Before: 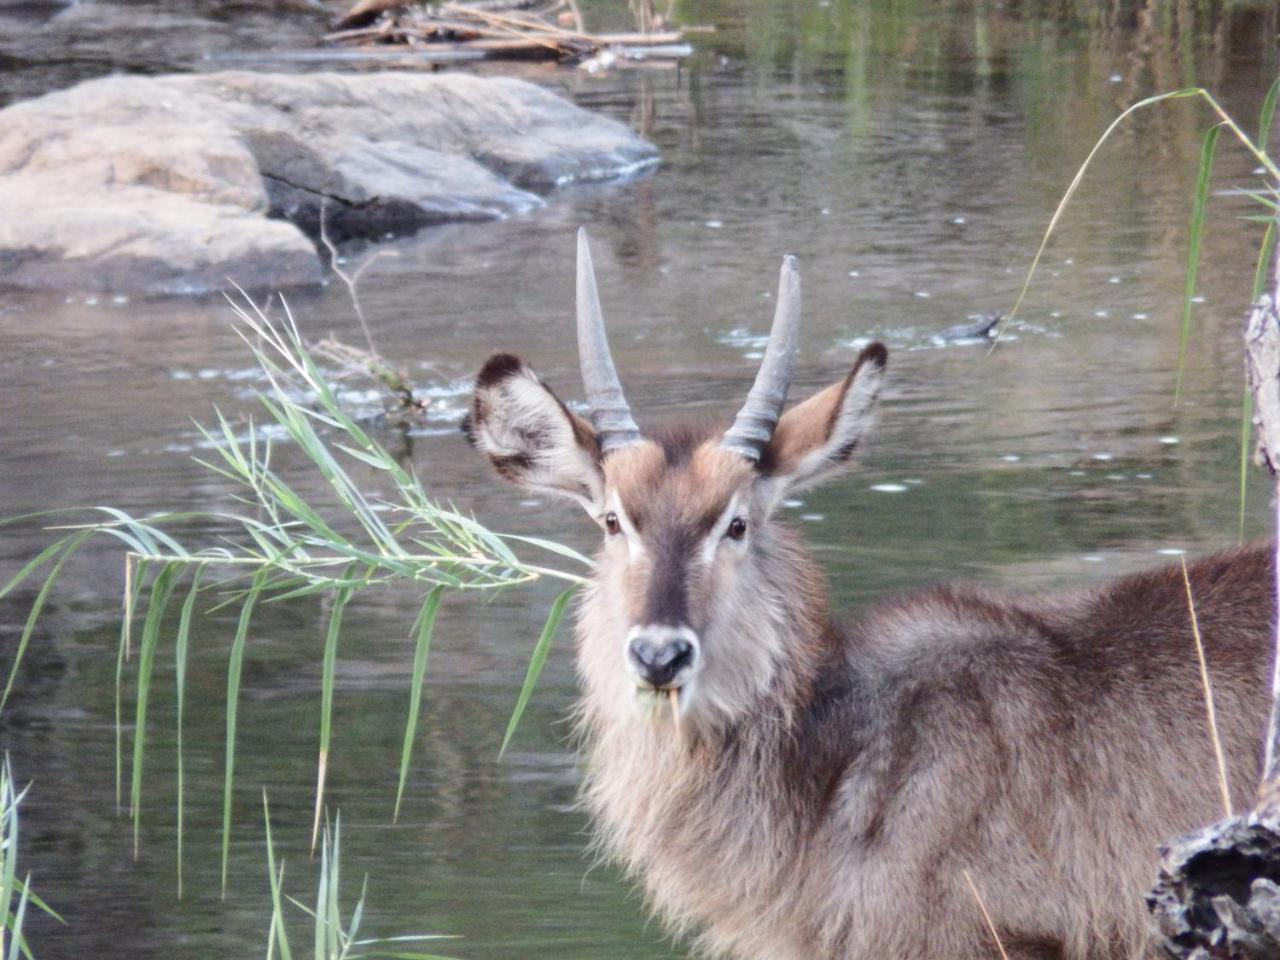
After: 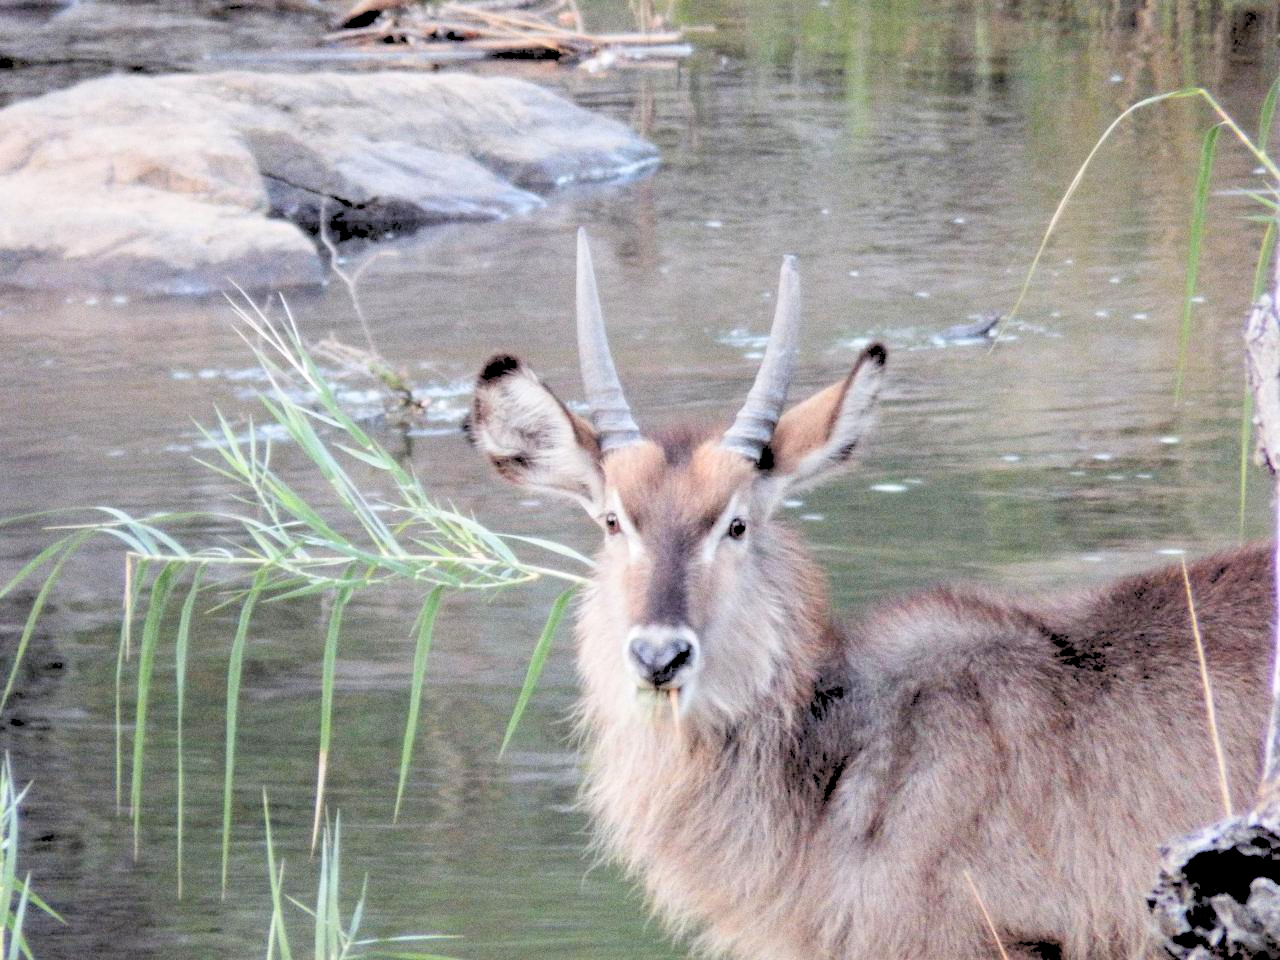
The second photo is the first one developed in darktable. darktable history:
rgb levels: levels [[0.027, 0.429, 0.996], [0, 0.5, 1], [0, 0.5, 1]]
grain: on, module defaults
